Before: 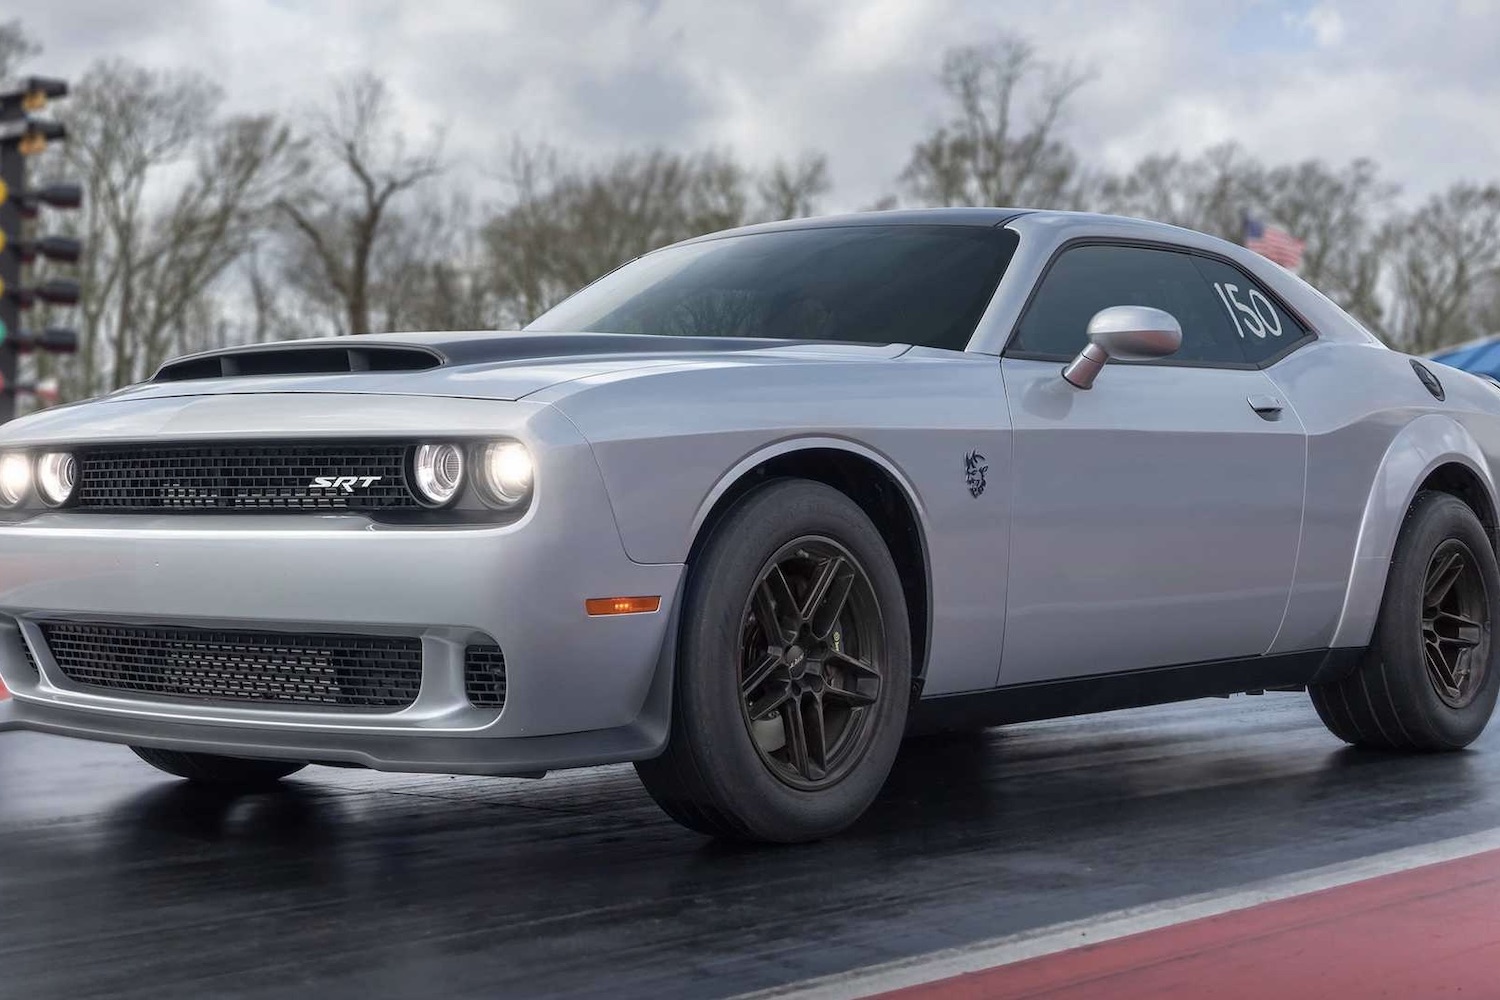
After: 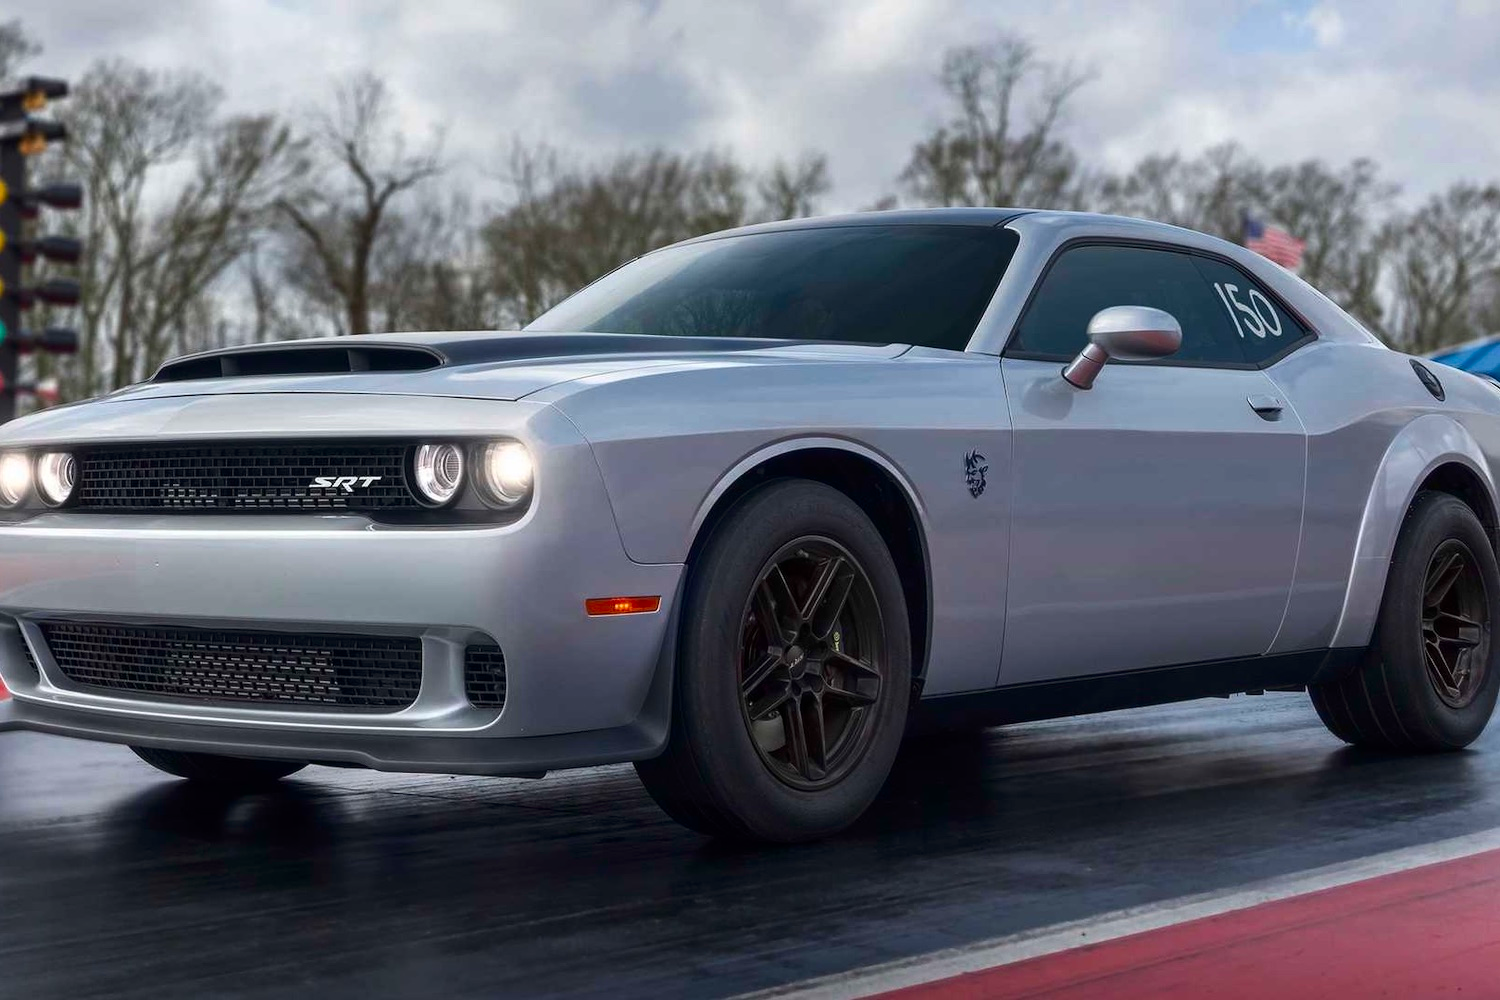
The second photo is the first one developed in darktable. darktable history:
contrast brightness saturation: contrast 0.124, brightness -0.119, saturation 0.198
